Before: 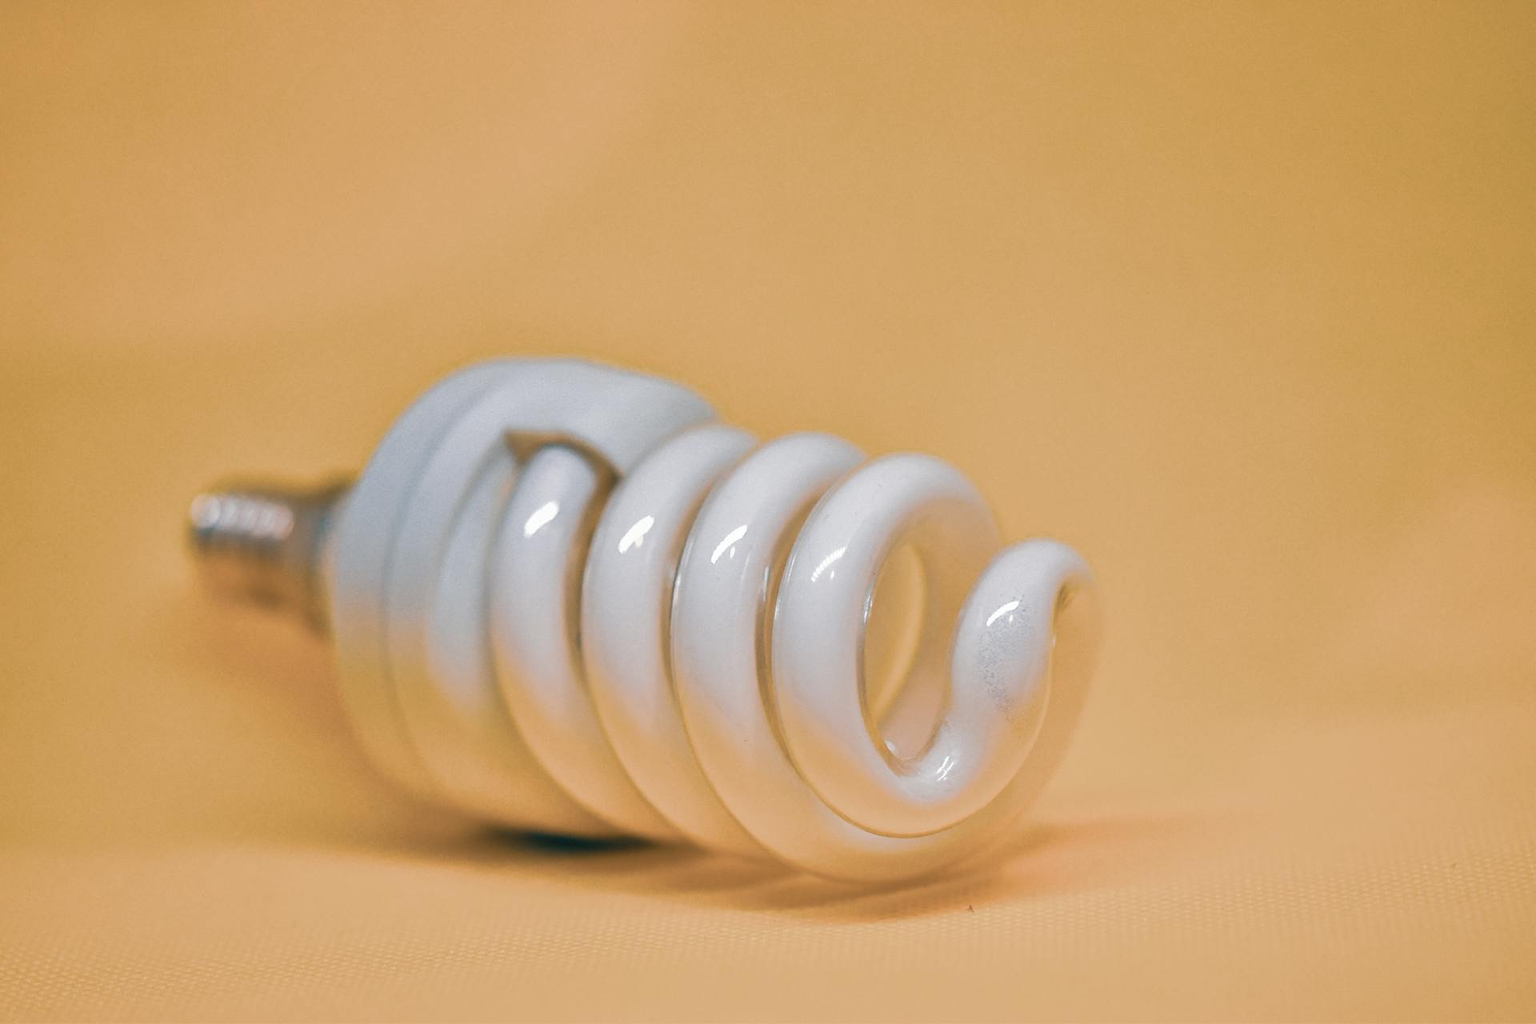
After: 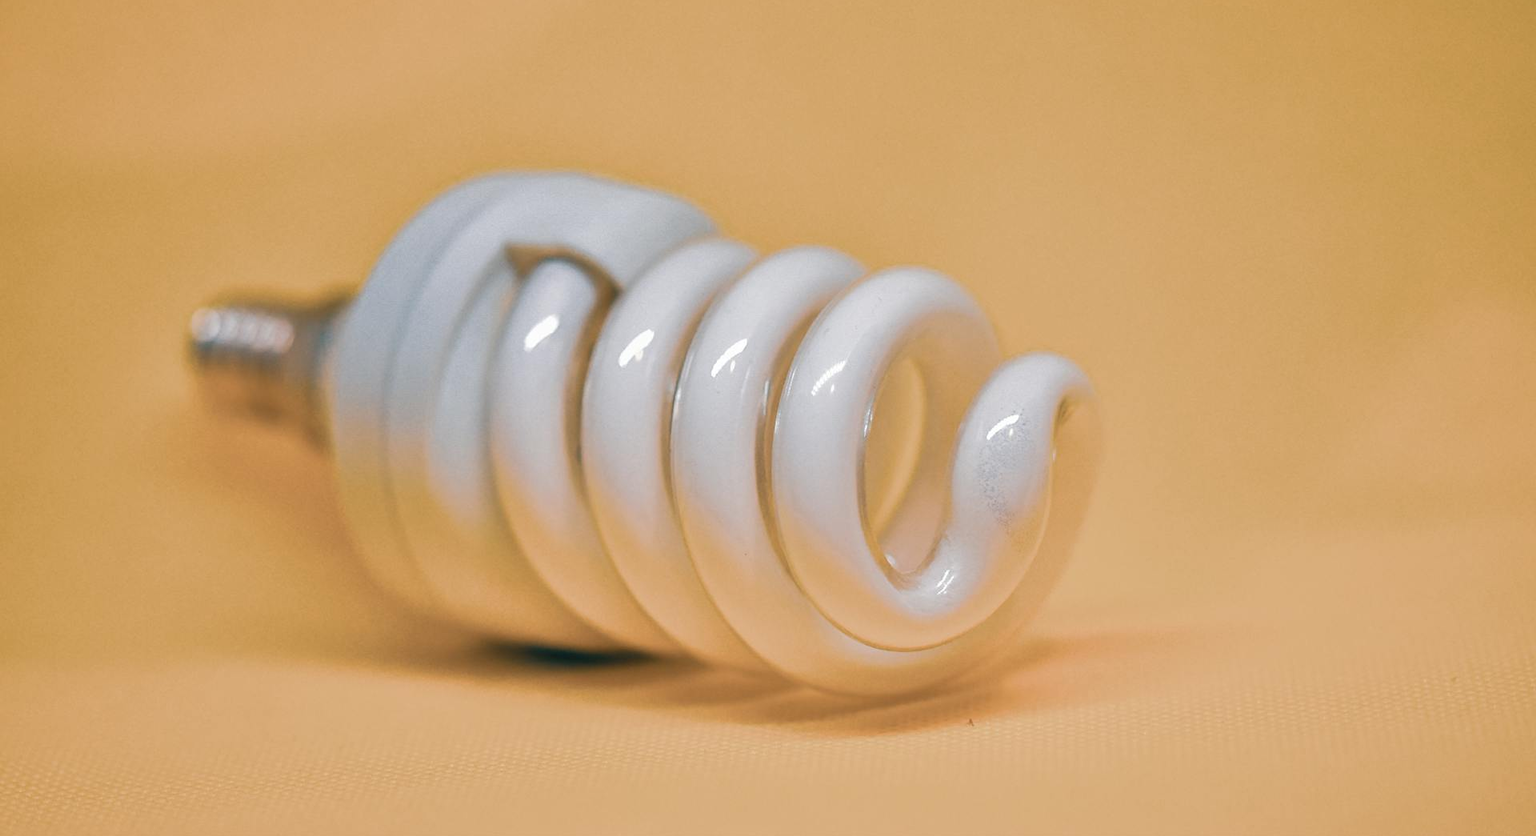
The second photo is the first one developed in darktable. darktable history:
crop and rotate: top 18.237%
